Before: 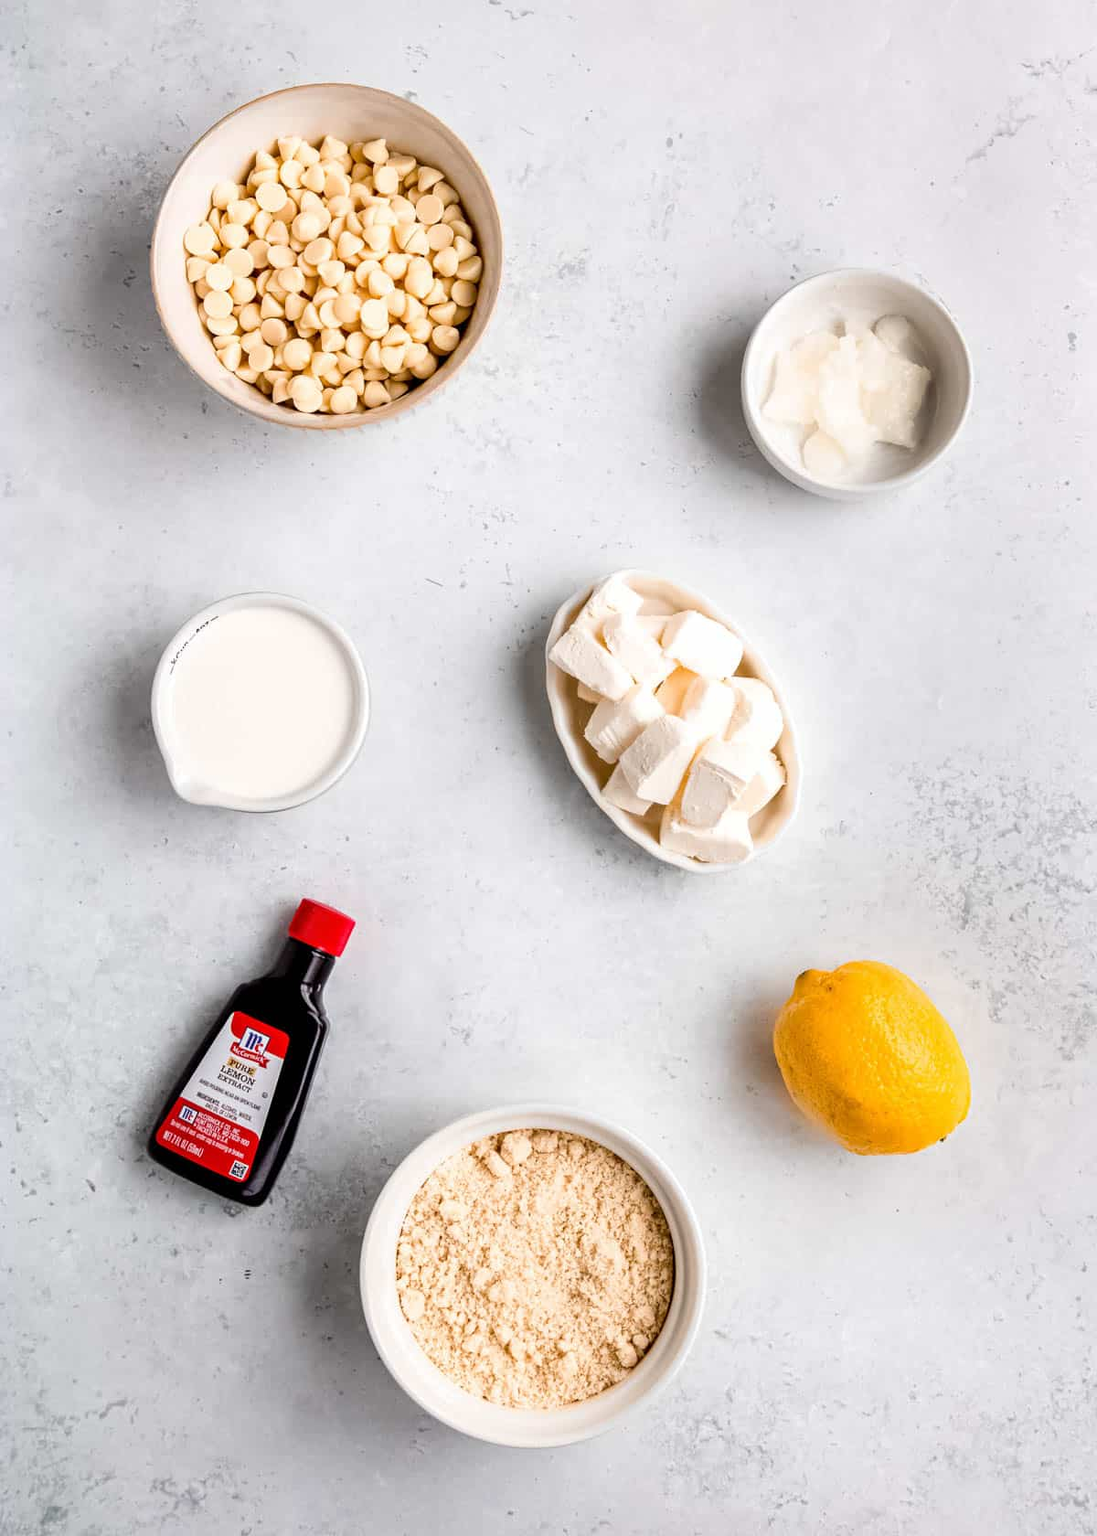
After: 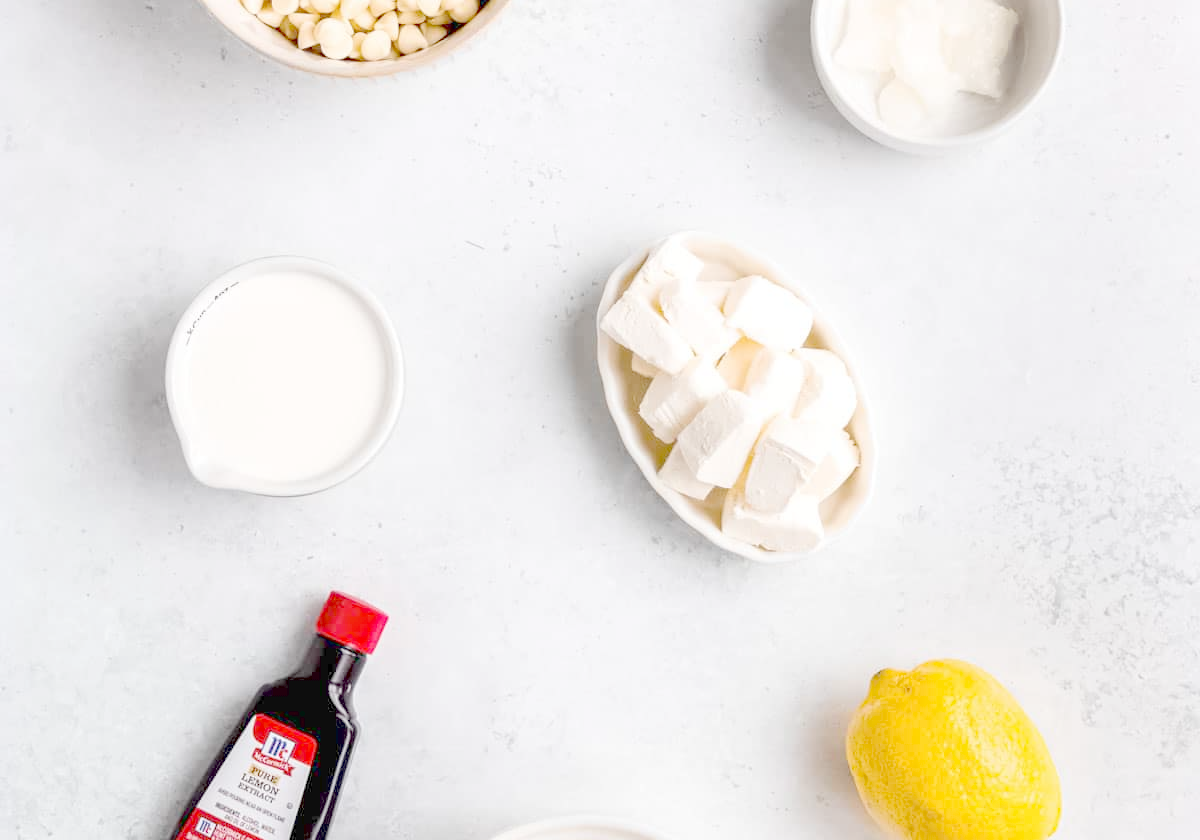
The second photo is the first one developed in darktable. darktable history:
crop: top 23.352%, bottom 26.648%
